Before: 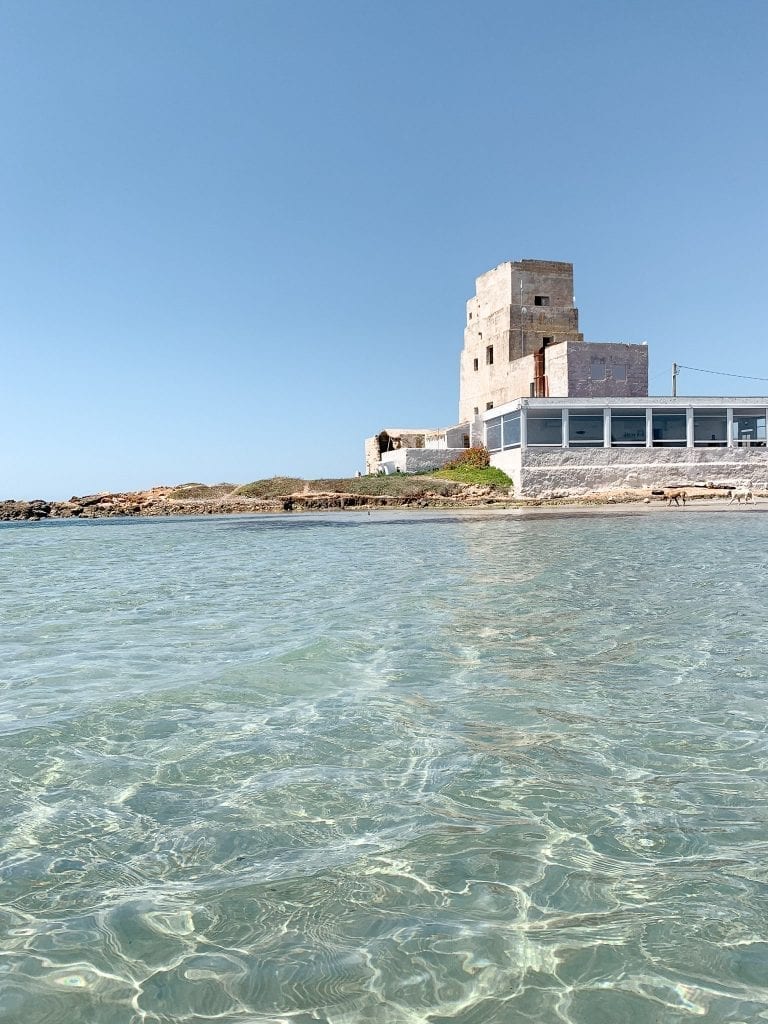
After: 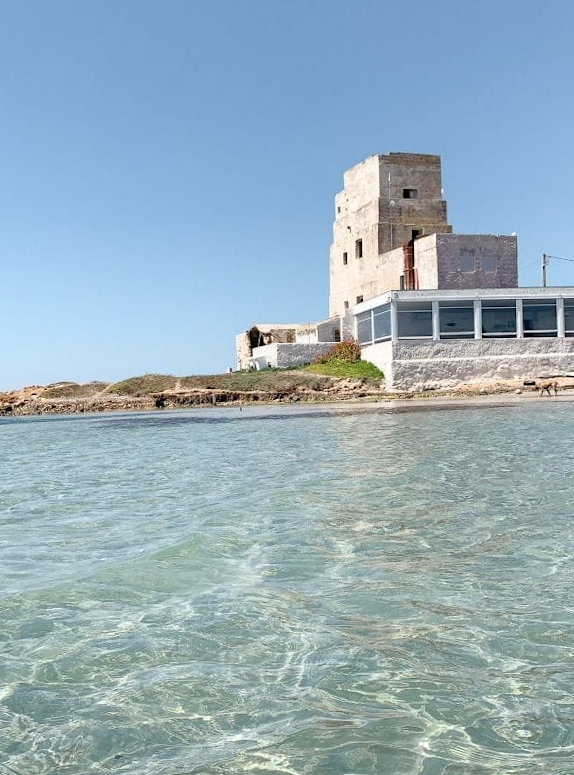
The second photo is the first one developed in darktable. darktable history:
crop: left 16.768%, top 8.653%, right 8.362%, bottom 12.485%
rotate and perspective: rotation -1°, crop left 0.011, crop right 0.989, crop top 0.025, crop bottom 0.975
